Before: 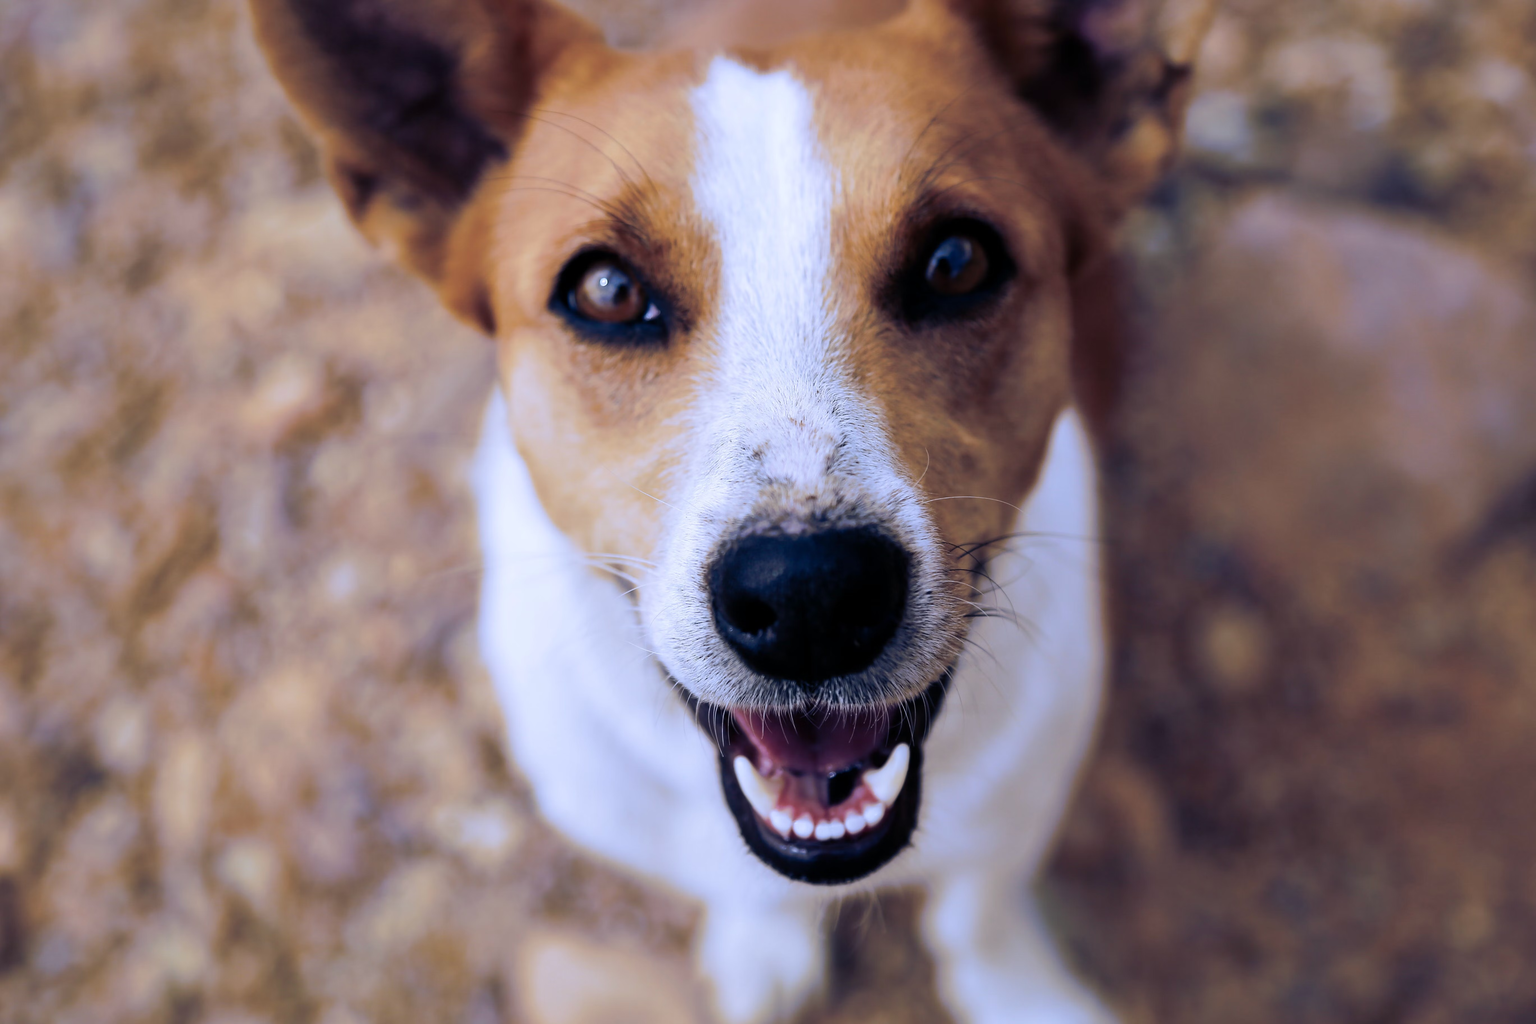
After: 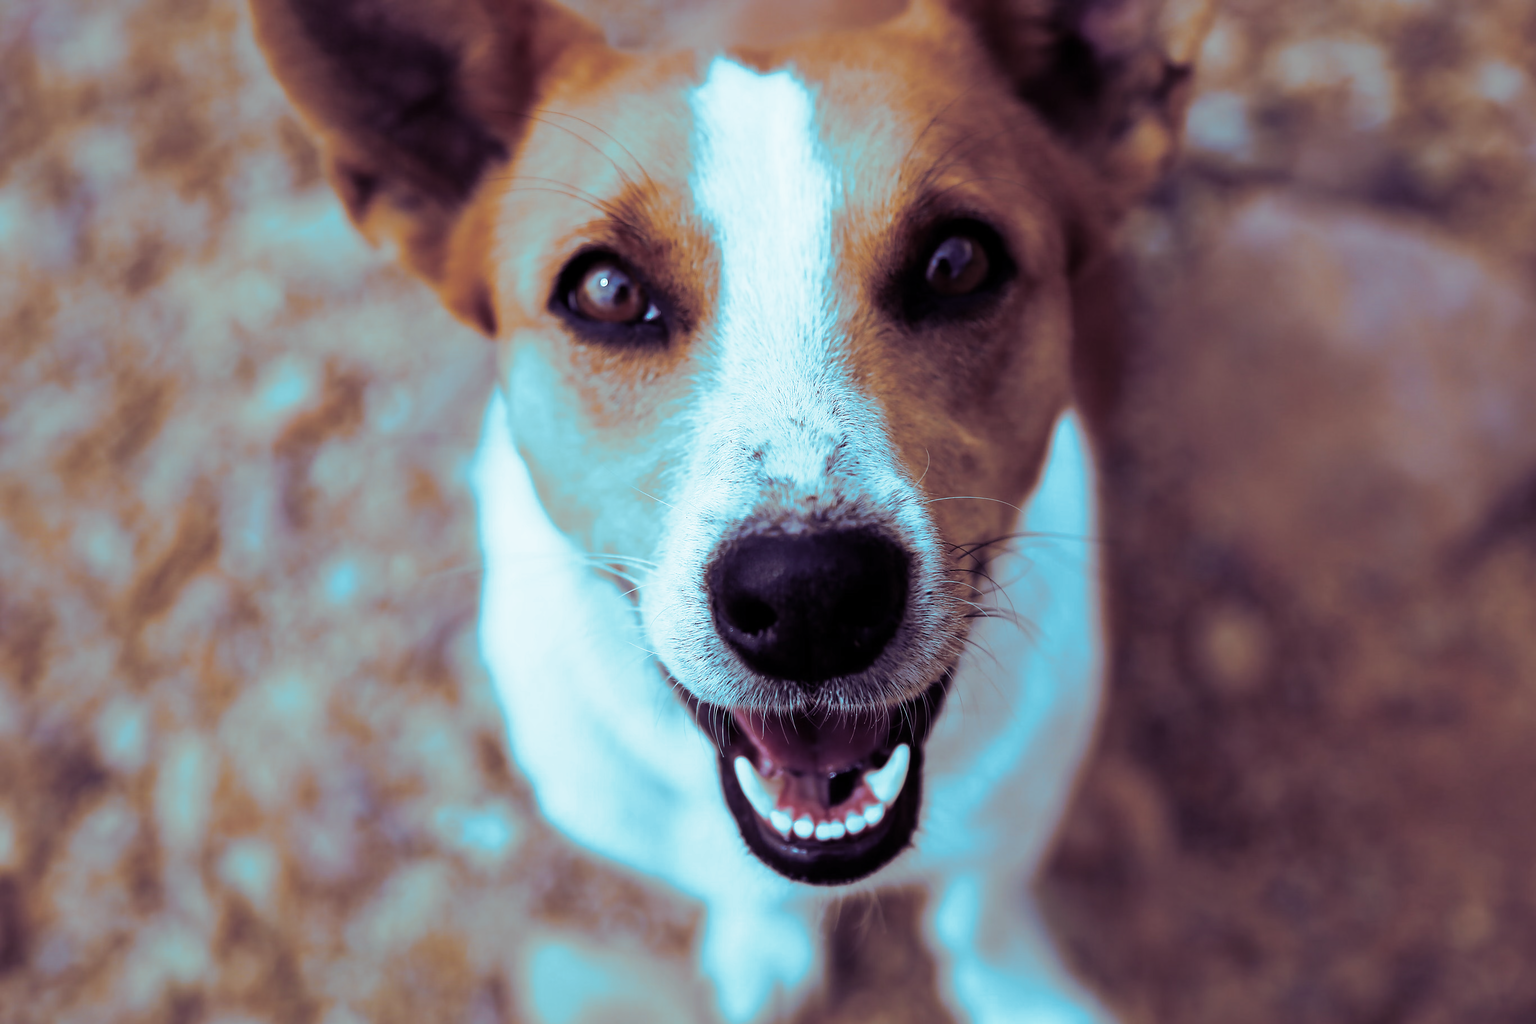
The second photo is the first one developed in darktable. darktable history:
sharpen: on, module defaults
split-toning: shadows › hue 327.6°, highlights › hue 198°, highlights › saturation 0.55, balance -21.25, compress 0%
